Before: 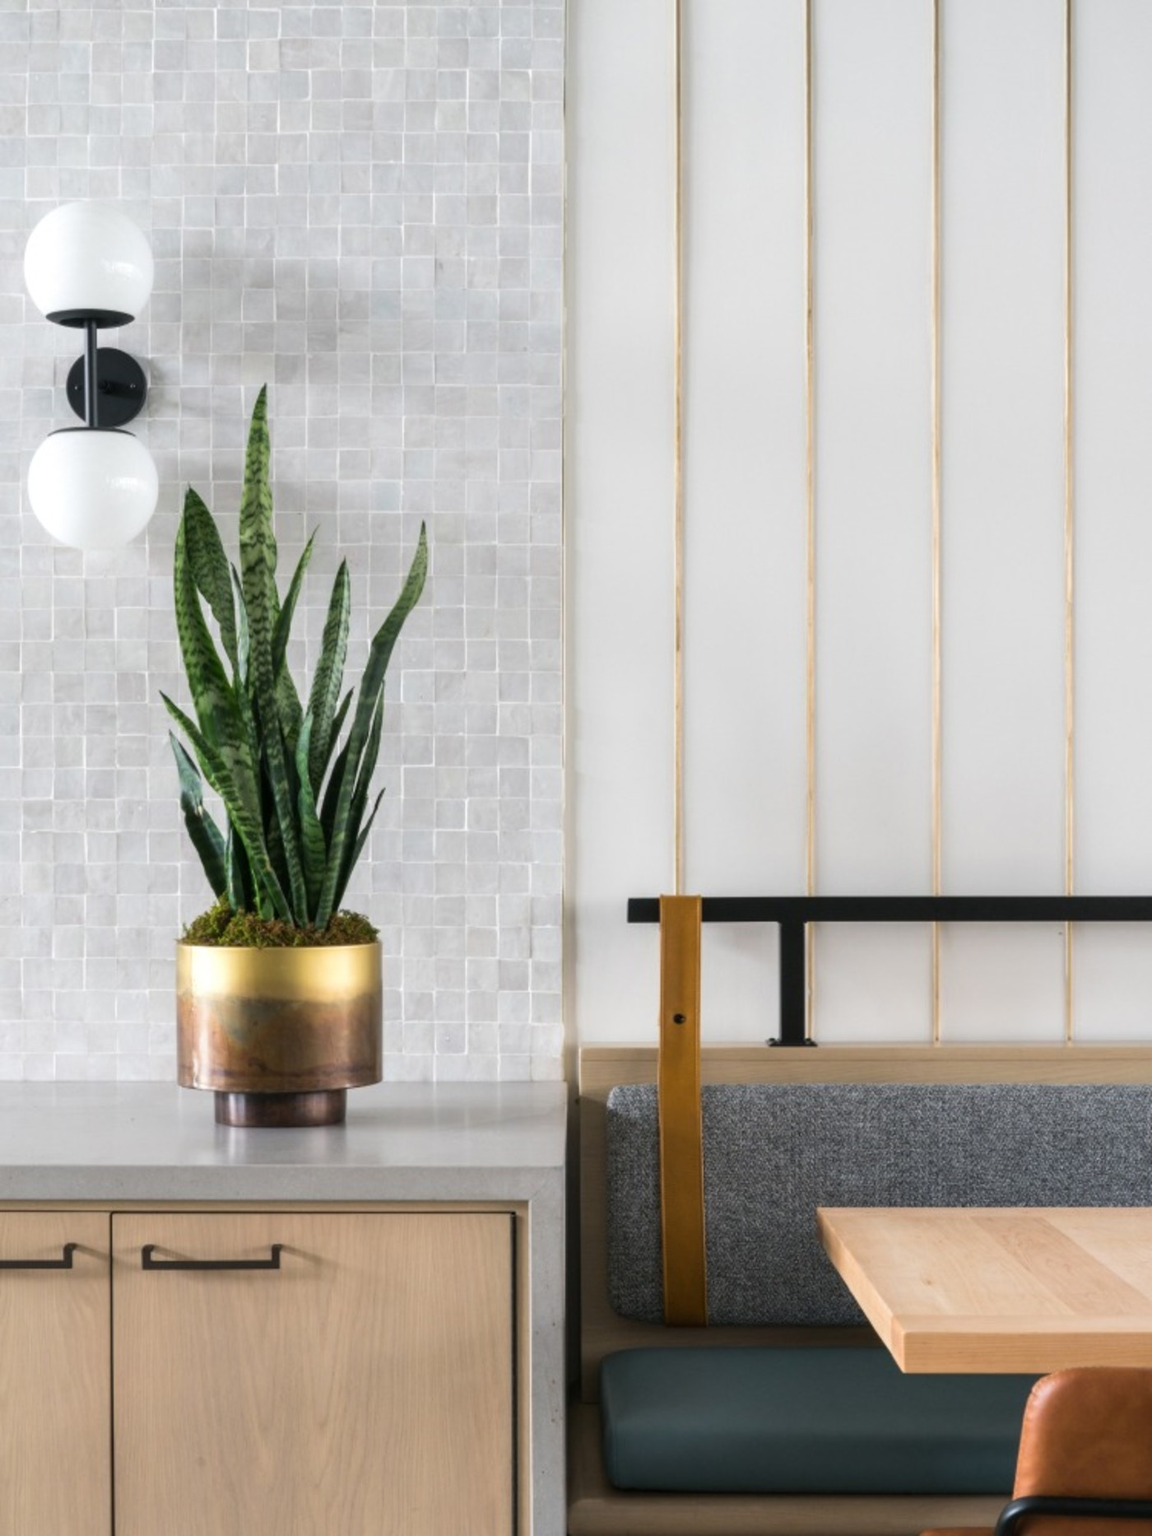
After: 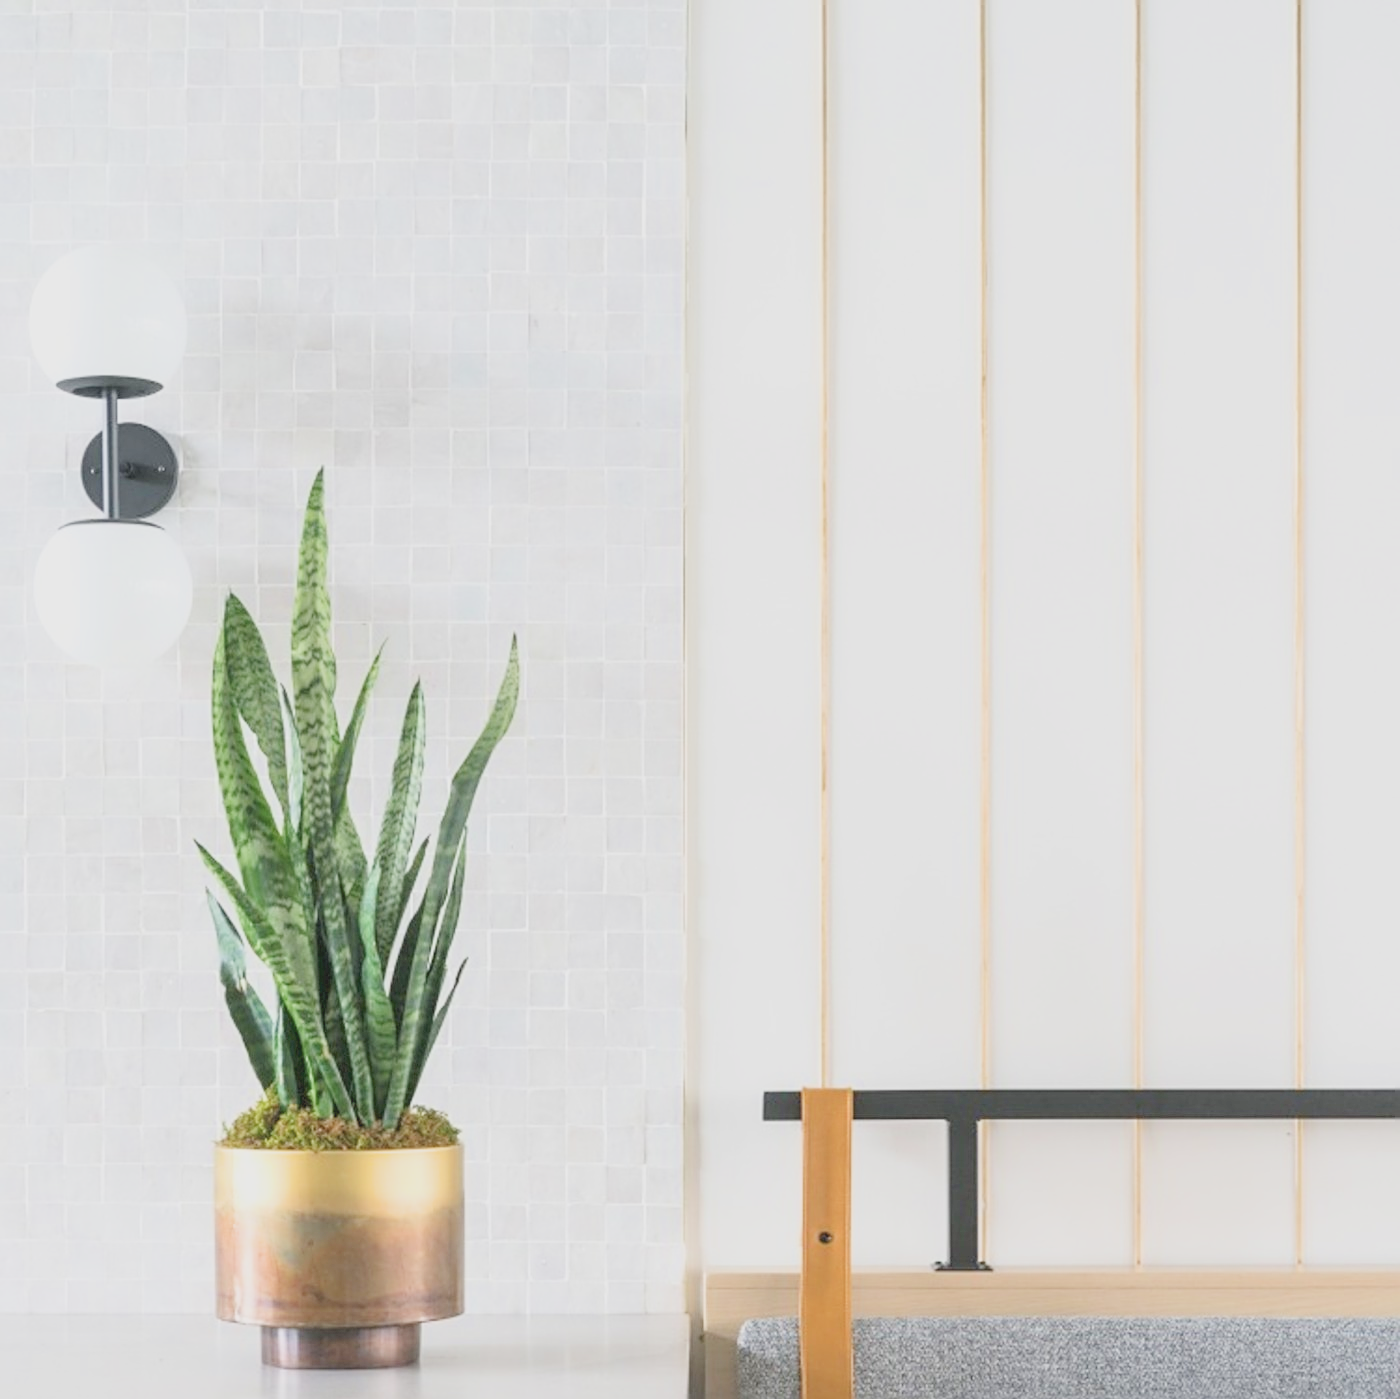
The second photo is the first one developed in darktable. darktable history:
sharpen: amount 0.592
crop: bottom 24.983%
filmic rgb: middle gray luminance 4.56%, black relative exposure -12.93 EV, white relative exposure 5.01 EV, target black luminance 0%, hardness 5.19, latitude 59.54%, contrast 0.772, highlights saturation mix 5.79%, shadows ↔ highlights balance 25.82%
exposure: black level correction 0, exposure 2.096 EV, compensate highlight preservation false
contrast brightness saturation: contrast -0.159, brightness 0.054, saturation -0.139
